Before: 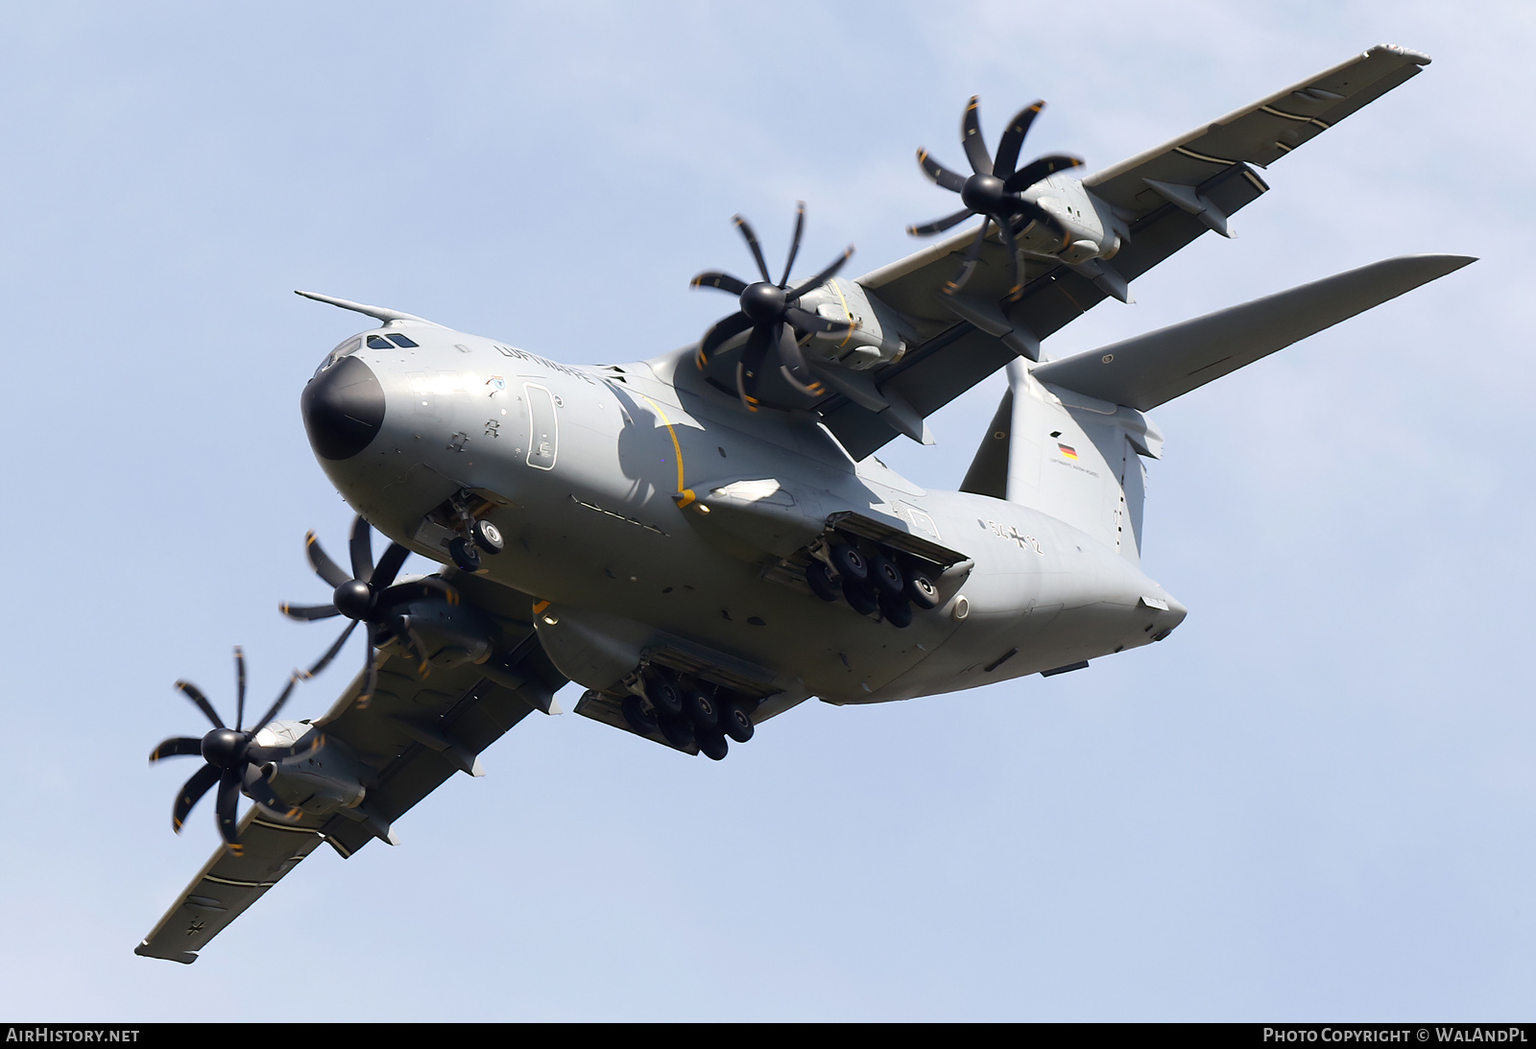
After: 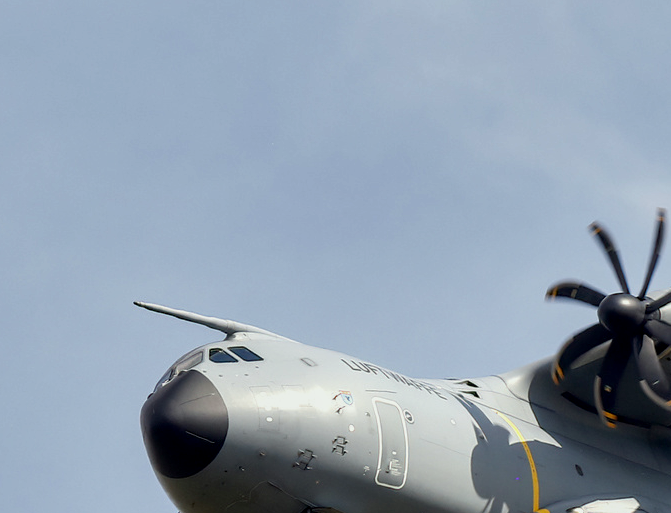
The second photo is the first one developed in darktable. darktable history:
local contrast: on, module defaults
exposure: black level correction 0.006, exposure -0.223 EV, compensate highlight preservation false
crop and rotate: left 10.821%, top 0.109%, right 47.21%, bottom 52.902%
shadows and highlights: shadows 52.42, highlights color adjustment 79.05%, soften with gaussian
color correction: highlights a* -2.57, highlights b* 2.31
